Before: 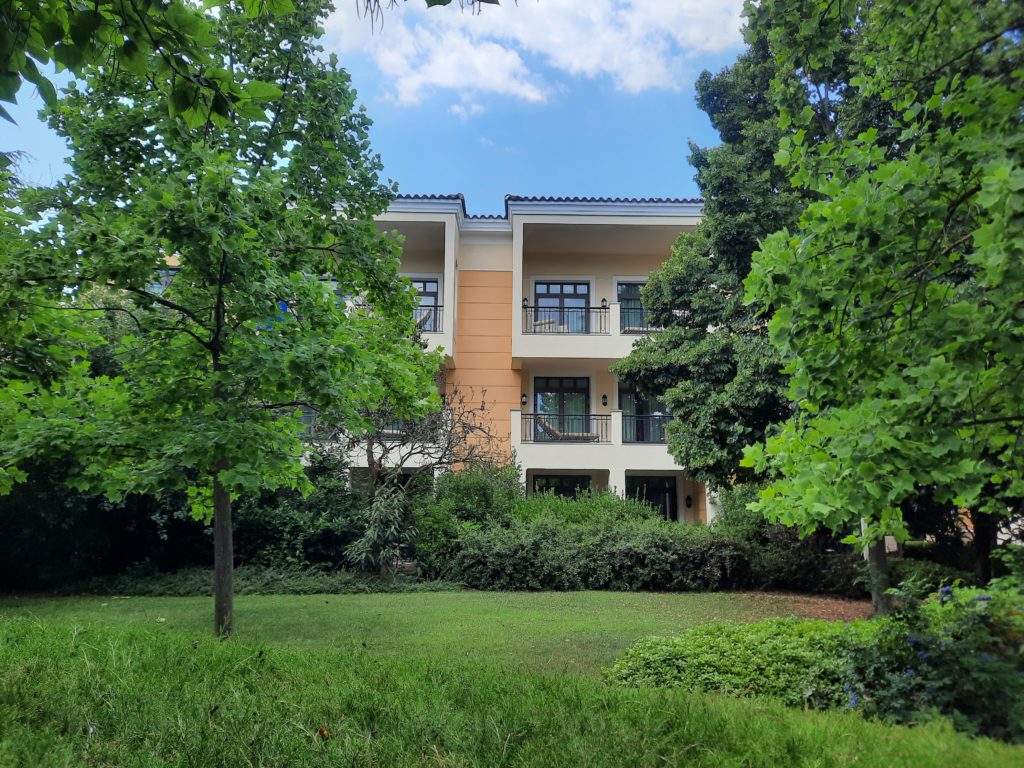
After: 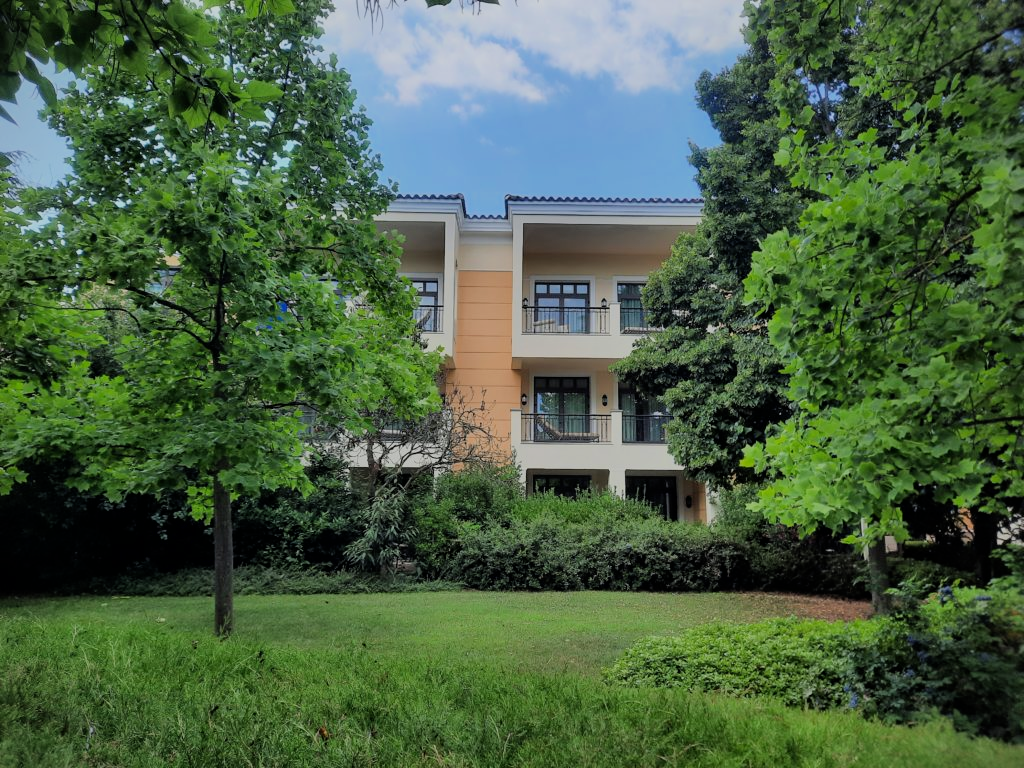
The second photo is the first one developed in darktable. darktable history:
vignetting: fall-off start 97.31%, fall-off radius 79.17%, brightness -0.575, width/height ratio 1.118
filmic rgb: black relative exposure -16 EV, white relative exposure 6.92 EV, hardness 4.72, color science v6 (2022)
